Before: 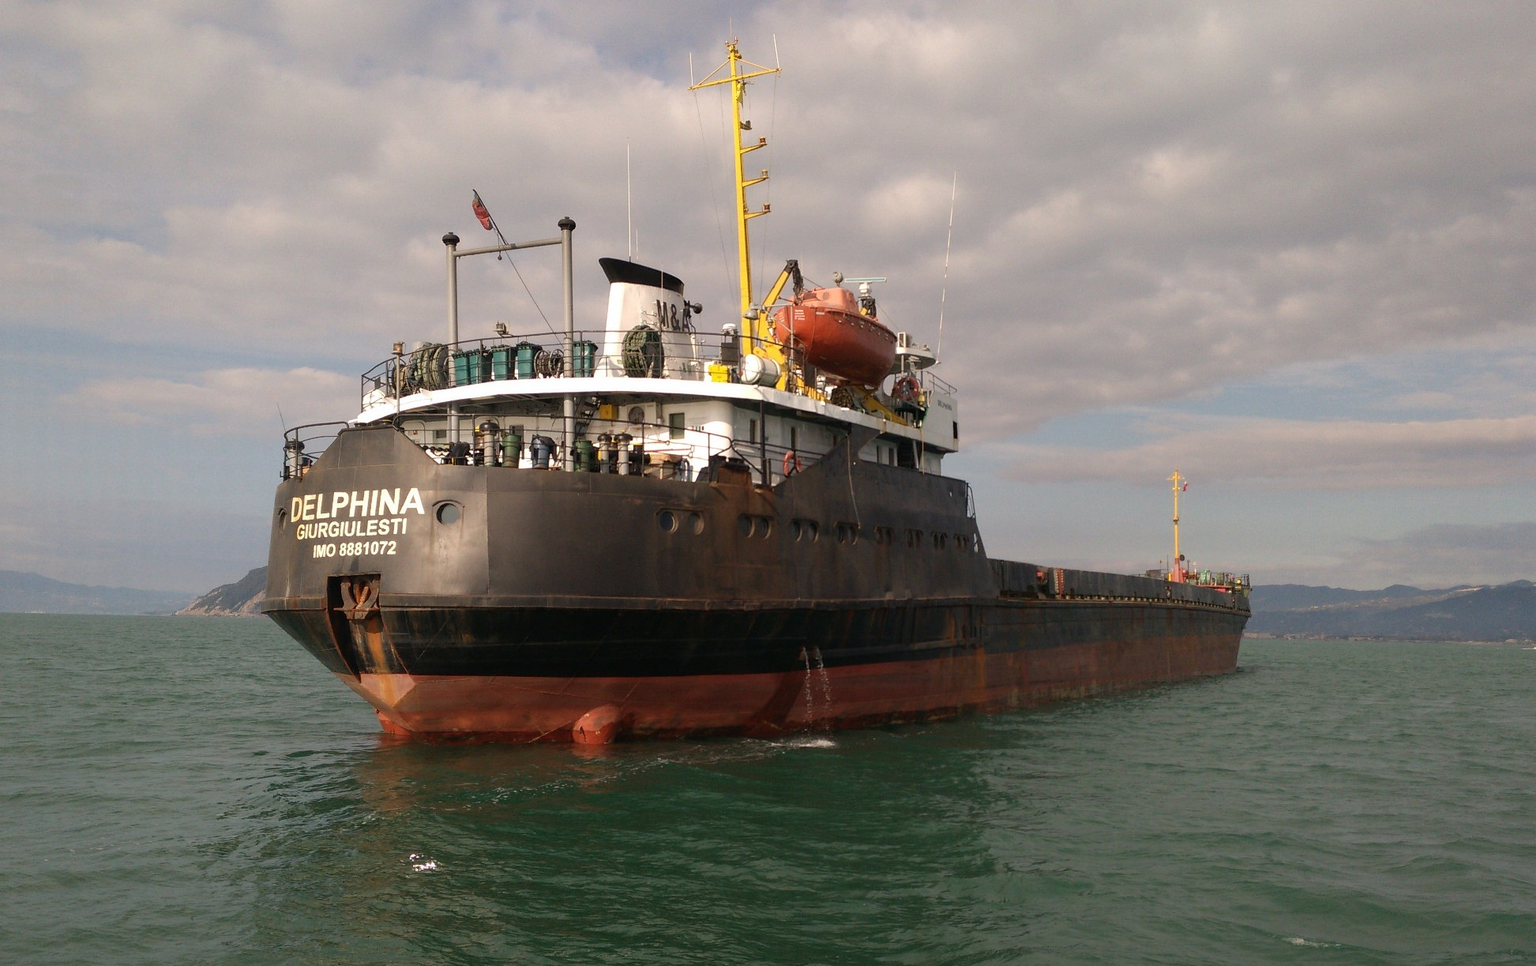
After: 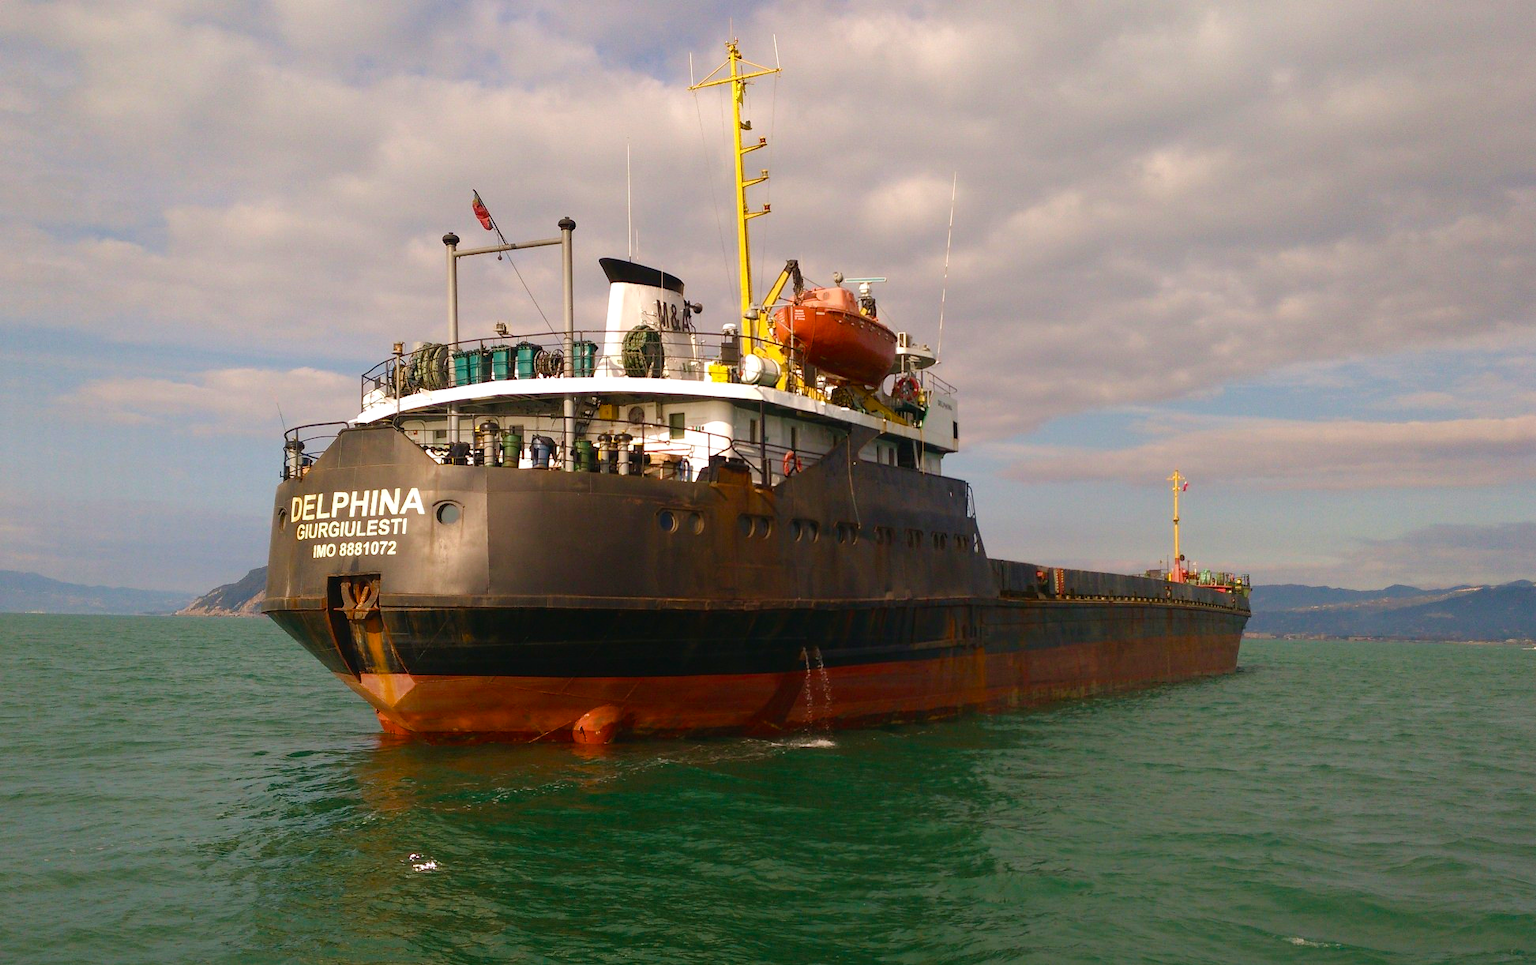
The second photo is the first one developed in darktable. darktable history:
color balance rgb: global offset › luminance 0.224%, linear chroma grading › global chroma 14.797%, perceptual saturation grading › global saturation 20%, perceptual saturation grading › highlights -25.382%, perceptual saturation grading › shadows 49.629%, contrast 5.192%
velvia: on, module defaults
